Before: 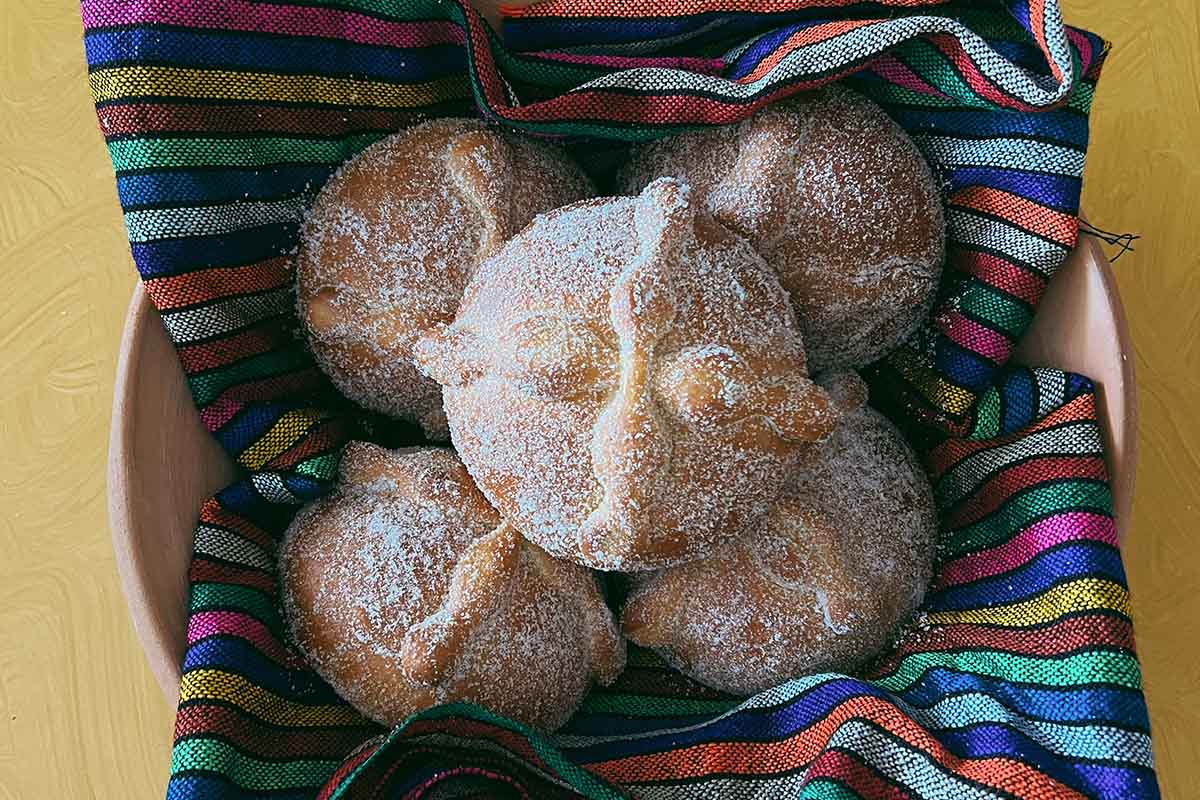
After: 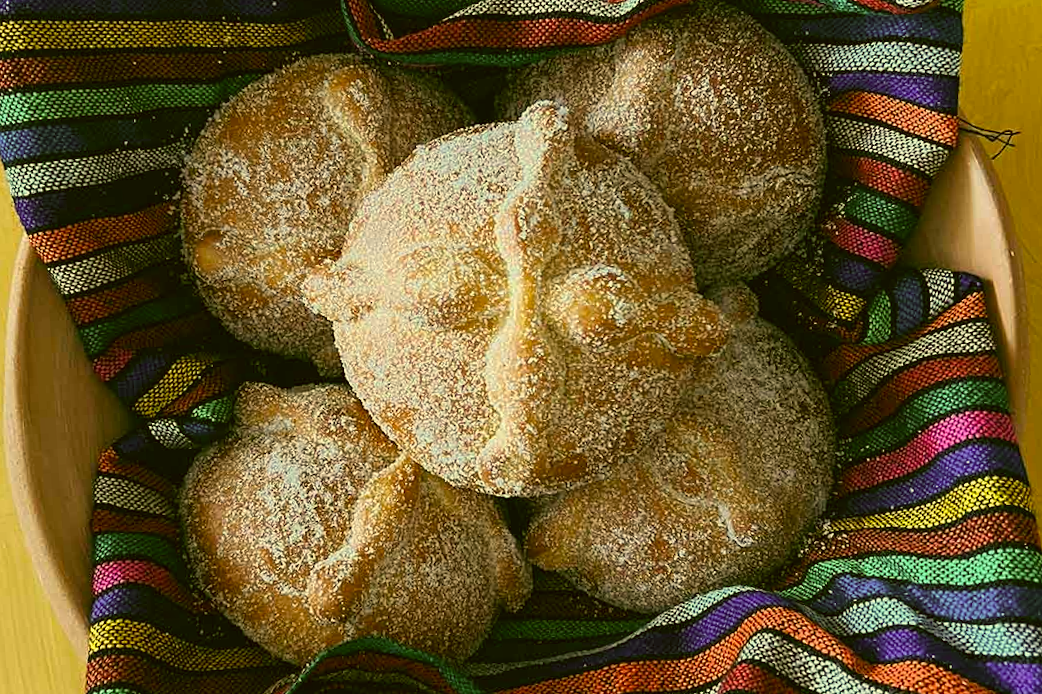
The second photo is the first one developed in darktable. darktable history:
crop and rotate: angle 3.38°, left 5.597%, top 5.7%
color correction: highlights a* 0.155, highlights b* 29.35, shadows a* -0.187, shadows b* 21.51
tone equalizer: on, module defaults
